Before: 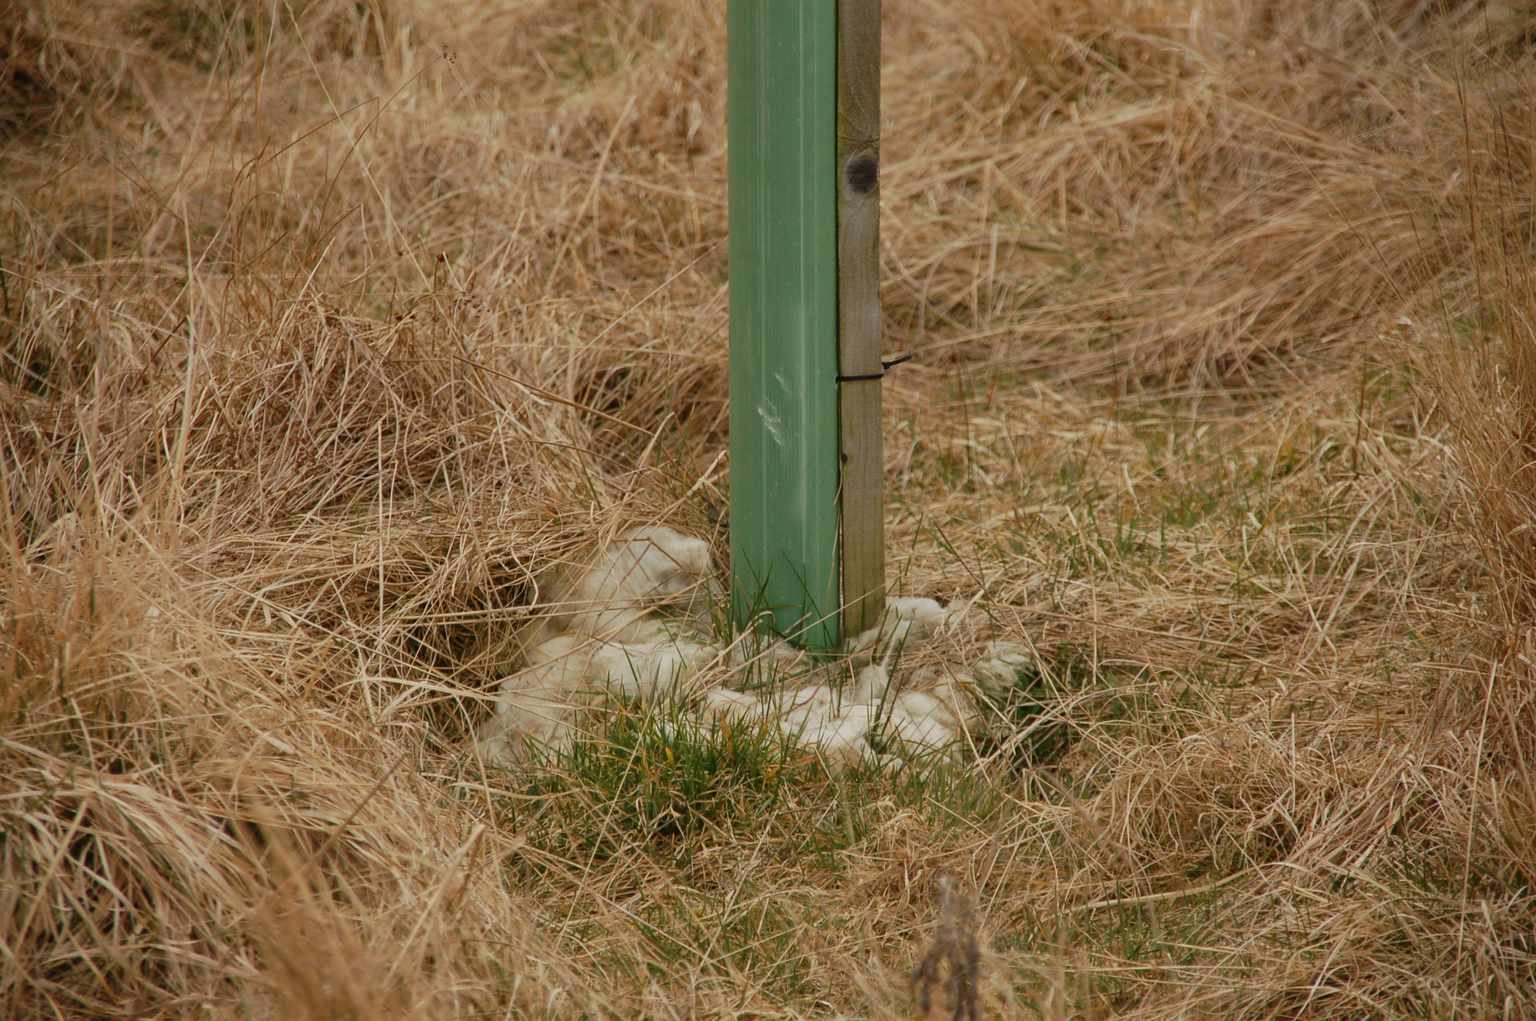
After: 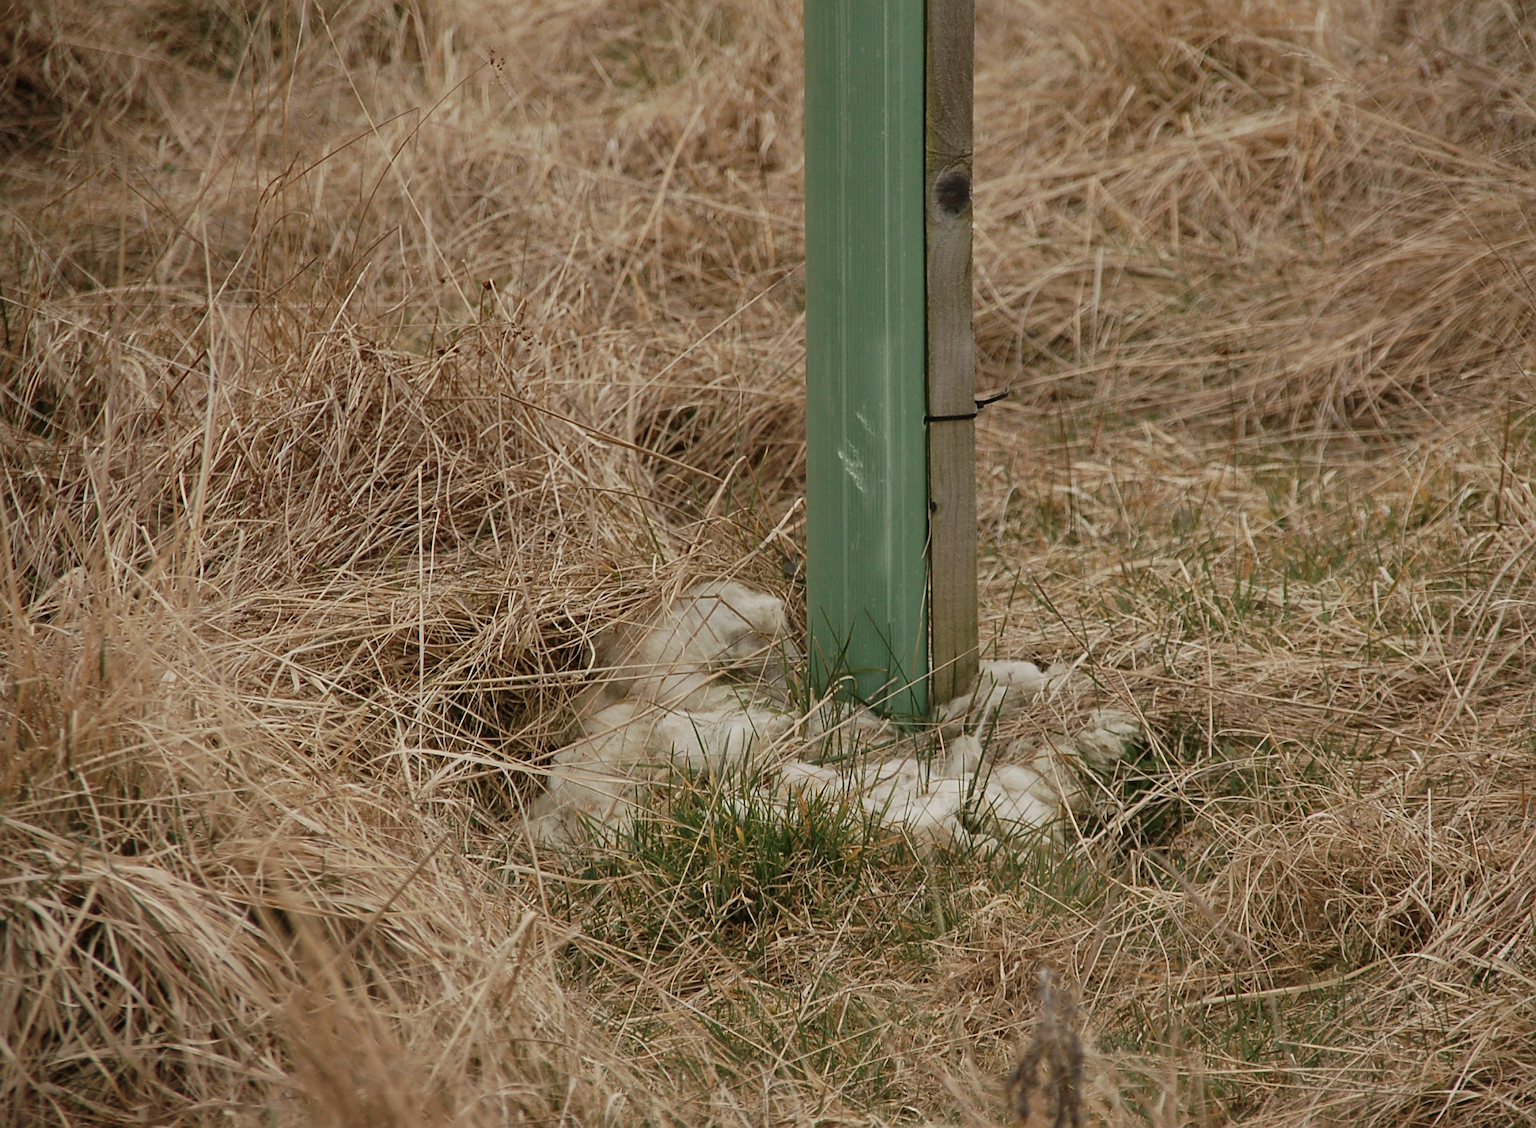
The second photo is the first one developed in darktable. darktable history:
contrast brightness saturation: contrast 0.06, brightness -0.01, saturation -0.23
crop: right 9.509%, bottom 0.031%
sharpen: on, module defaults
